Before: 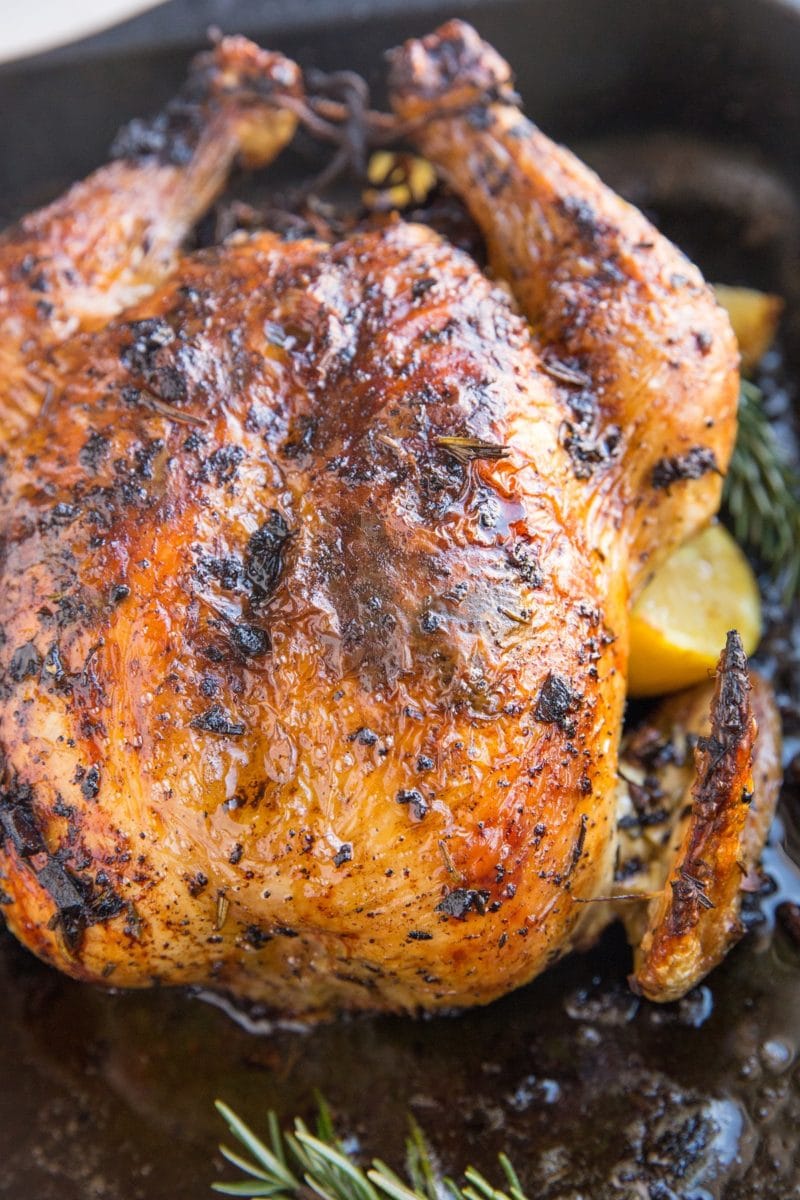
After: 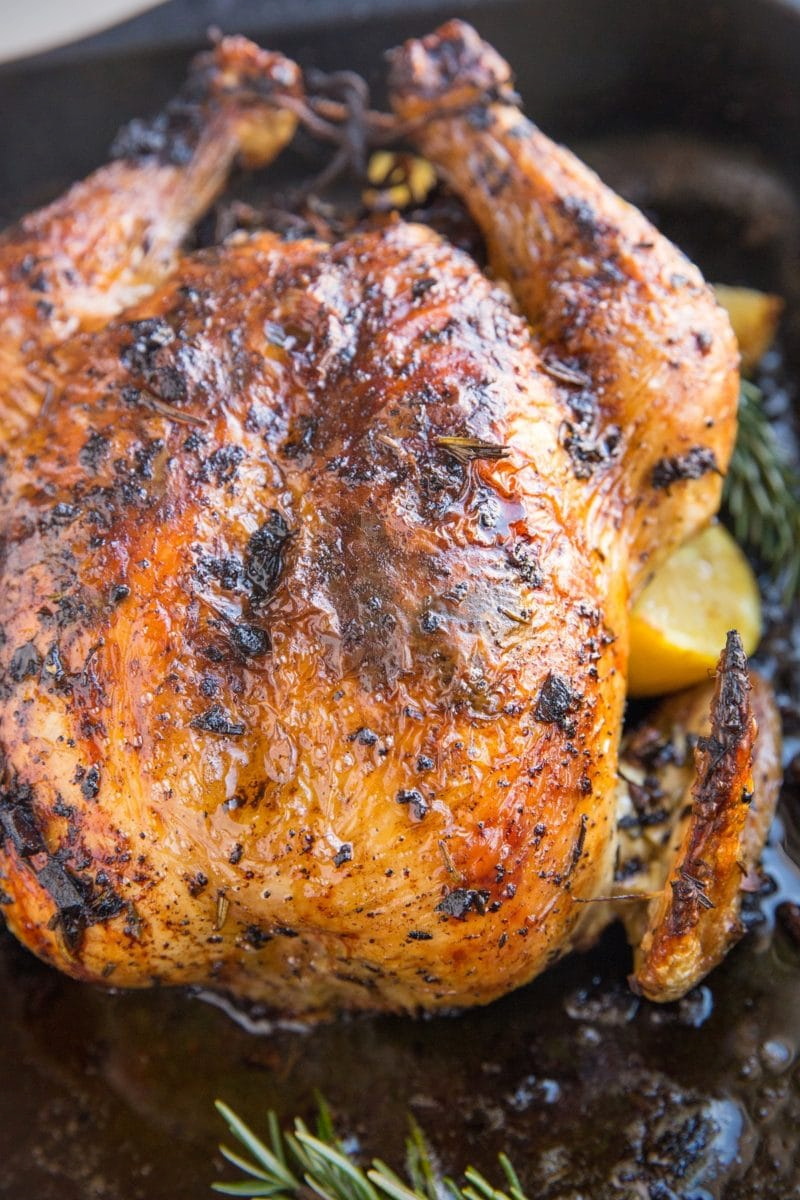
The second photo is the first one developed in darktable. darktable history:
vignetting: saturation 0.375
